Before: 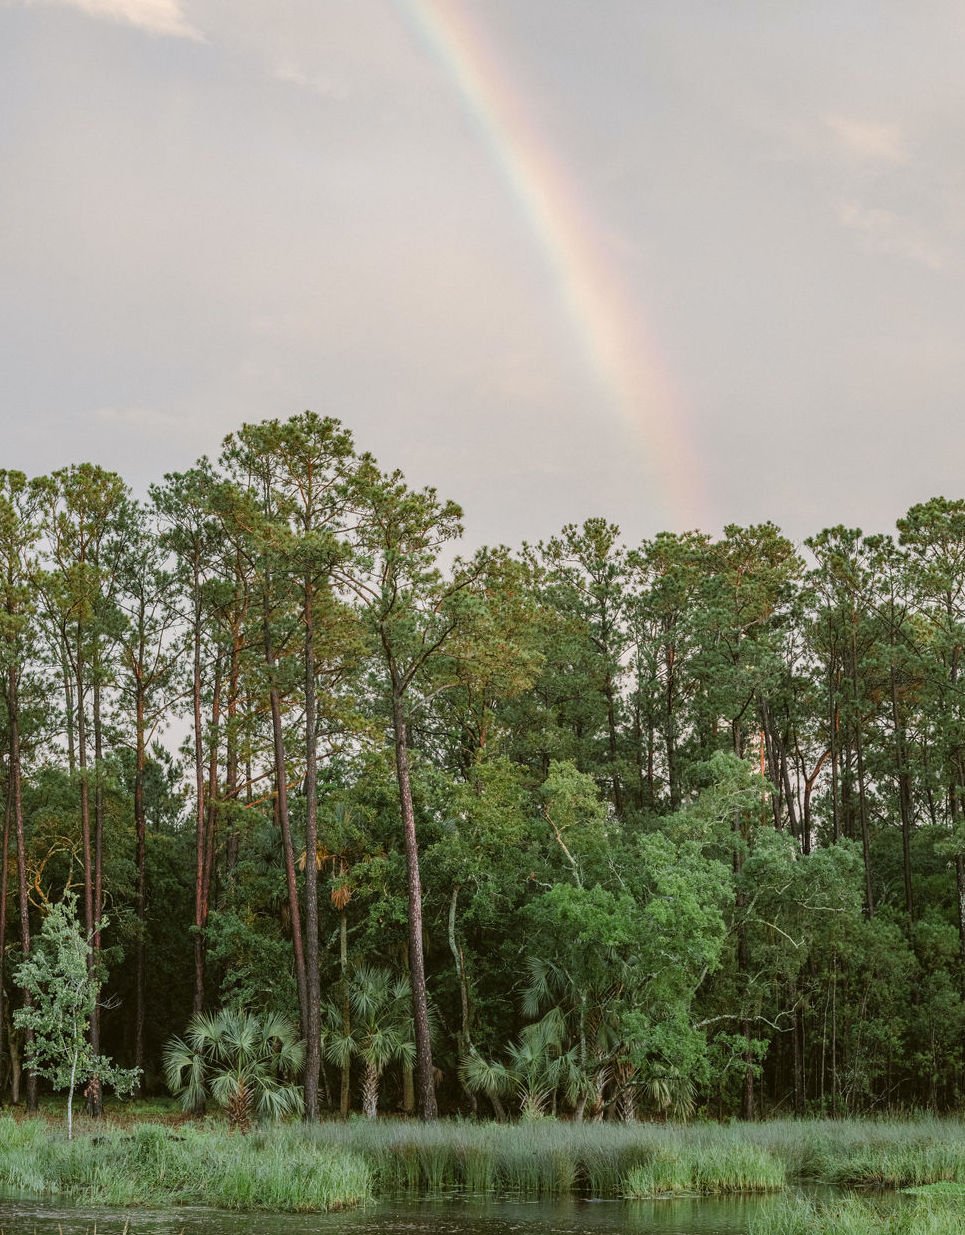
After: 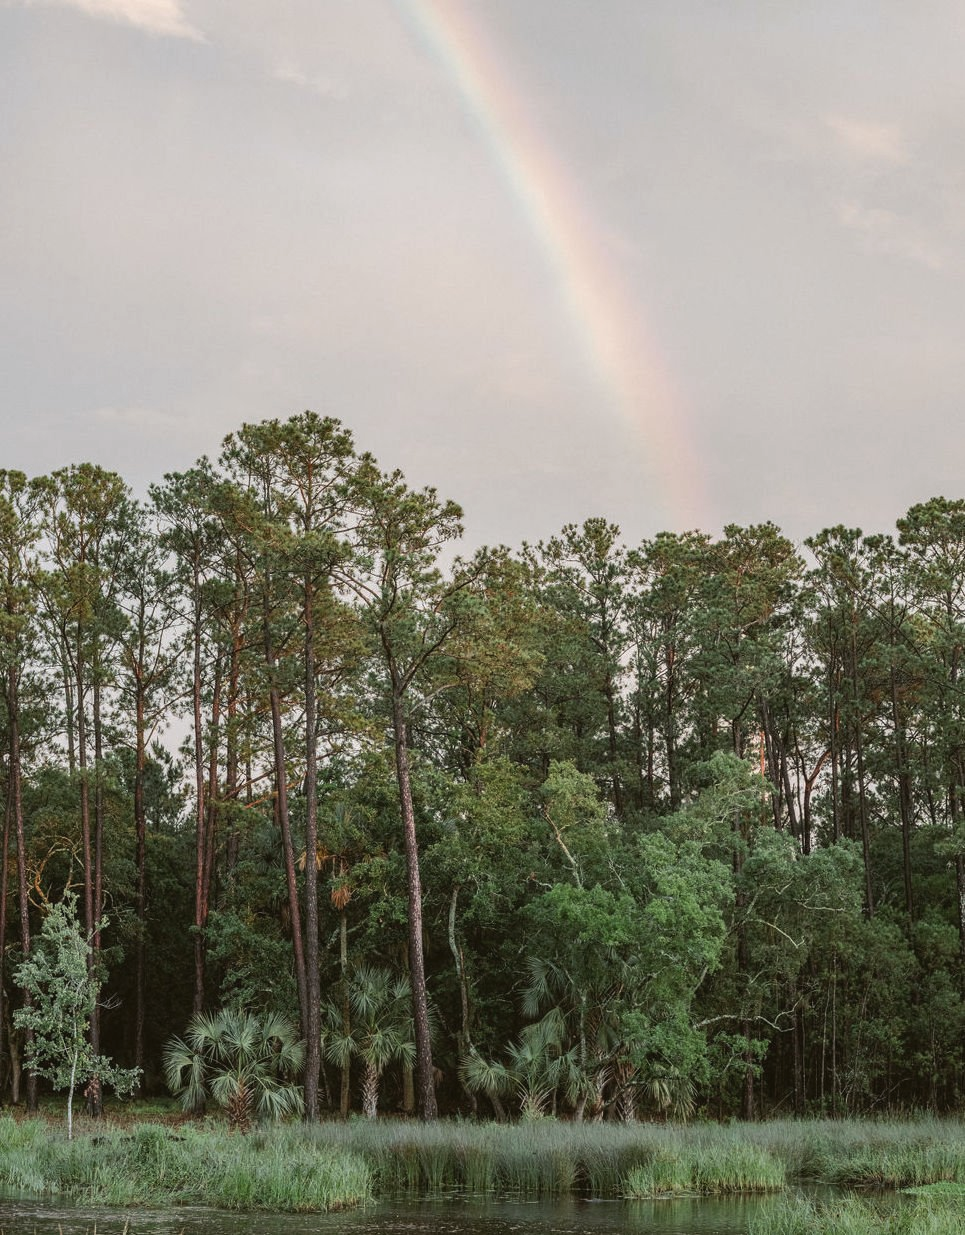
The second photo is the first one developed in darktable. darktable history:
tone curve: curves: ch0 [(0, 0) (0.003, 0.003) (0.011, 0.011) (0.025, 0.025) (0.044, 0.045) (0.069, 0.07) (0.1, 0.1) (0.136, 0.137) (0.177, 0.179) (0.224, 0.226) (0.277, 0.279) (0.335, 0.338) (0.399, 0.402) (0.468, 0.472) (0.543, 0.547) (0.623, 0.628) (0.709, 0.715) (0.801, 0.807) (0.898, 0.902) (1, 1)], preserve colors none
color look up table: target L [73.97, 66.93, 50.37, 35.54, 200, 100, 64.86, 62.8, 56.5, 48.76, 30.95, 55.09, 52.31, 40.57, 27.52, 85.69, 76.37, 67.14, 65.31, 51.49, 47.7, 48.41, 29.24, 15.35, 0 ×25], target a [-2.562, -18.27, -31.55, -9.987, 0.005, 0, 10.25, 14.15, 27.13, 40.09, 9.941, 2.951, 37.88, 1.76, 14.98, -1.047, -1.985, -22.79, -2.397, -21.44, -1.744, -6.124, -1.57, -0.769, 0 ×25], target b [55.82, 39.48, 22.56, 13.01, -0.003, 0.001, 50.34, 8.677, 42.27, 12.86, 7.878, -20.47, -12.28, -36.46, -15.21, -1.567, -2.531, -5.307, -2.923, -22.95, -2.735, -20.83, -2.523, -1.15, 0 ×25], num patches 24
